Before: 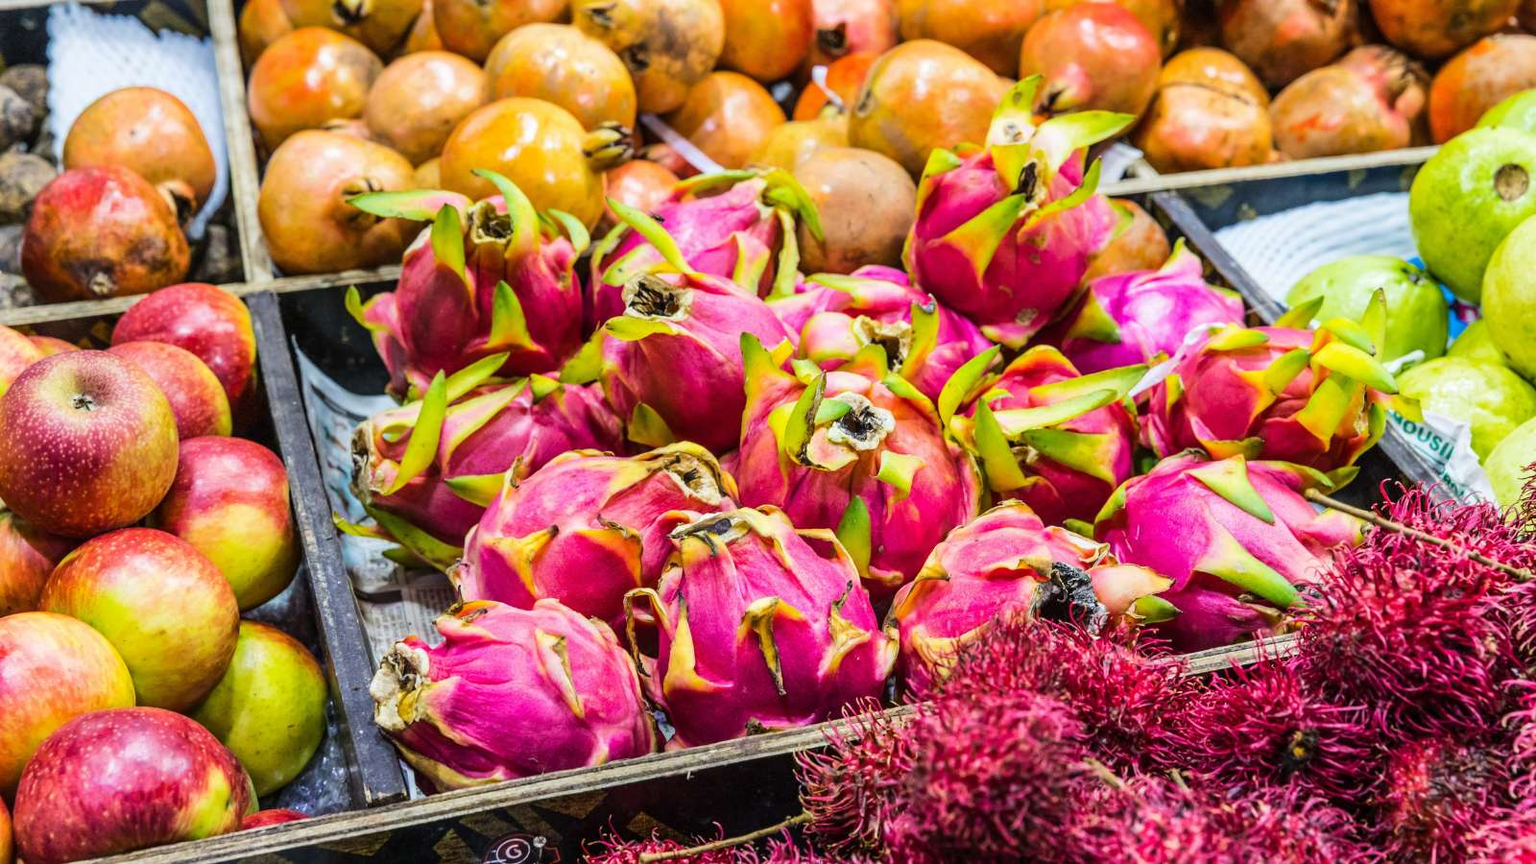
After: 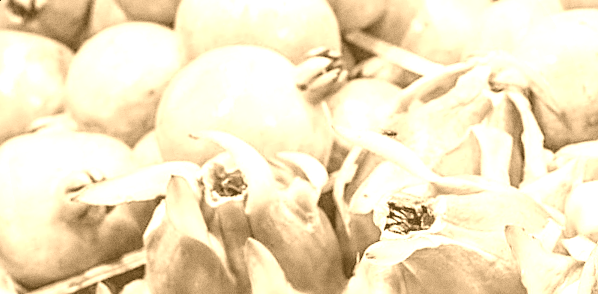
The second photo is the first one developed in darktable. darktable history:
crop and rotate: left 10.817%, top 0.062%, right 47.194%, bottom 53.626%
grain: coarseness 0.09 ISO
colorize: hue 28.8°, source mix 100%
contrast brightness saturation: contrast 0.07, brightness 0.18, saturation 0.4
white balance: red 1.066, blue 1.119
sharpen: on, module defaults
rotate and perspective: rotation -14.8°, crop left 0.1, crop right 0.903, crop top 0.25, crop bottom 0.748
vignetting: fall-off start 97.28%, fall-off radius 79%, brightness -0.462, saturation -0.3, width/height ratio 1.114, dithering 8-bit output, unbound false
